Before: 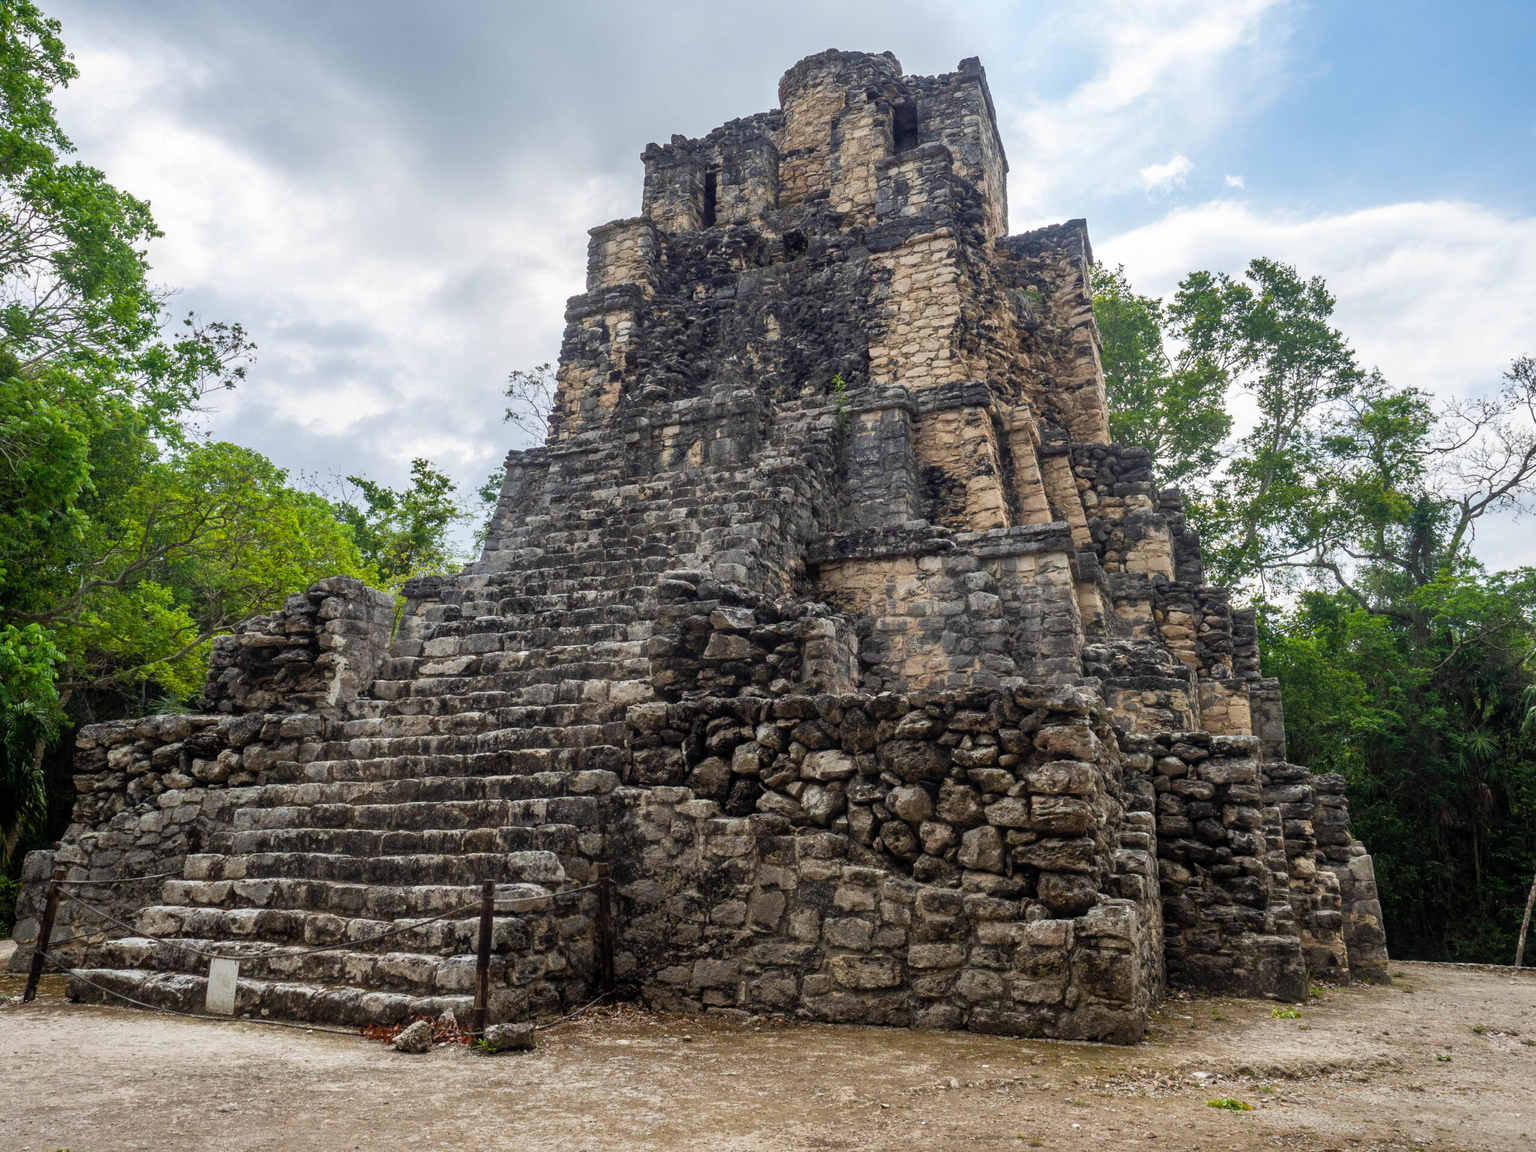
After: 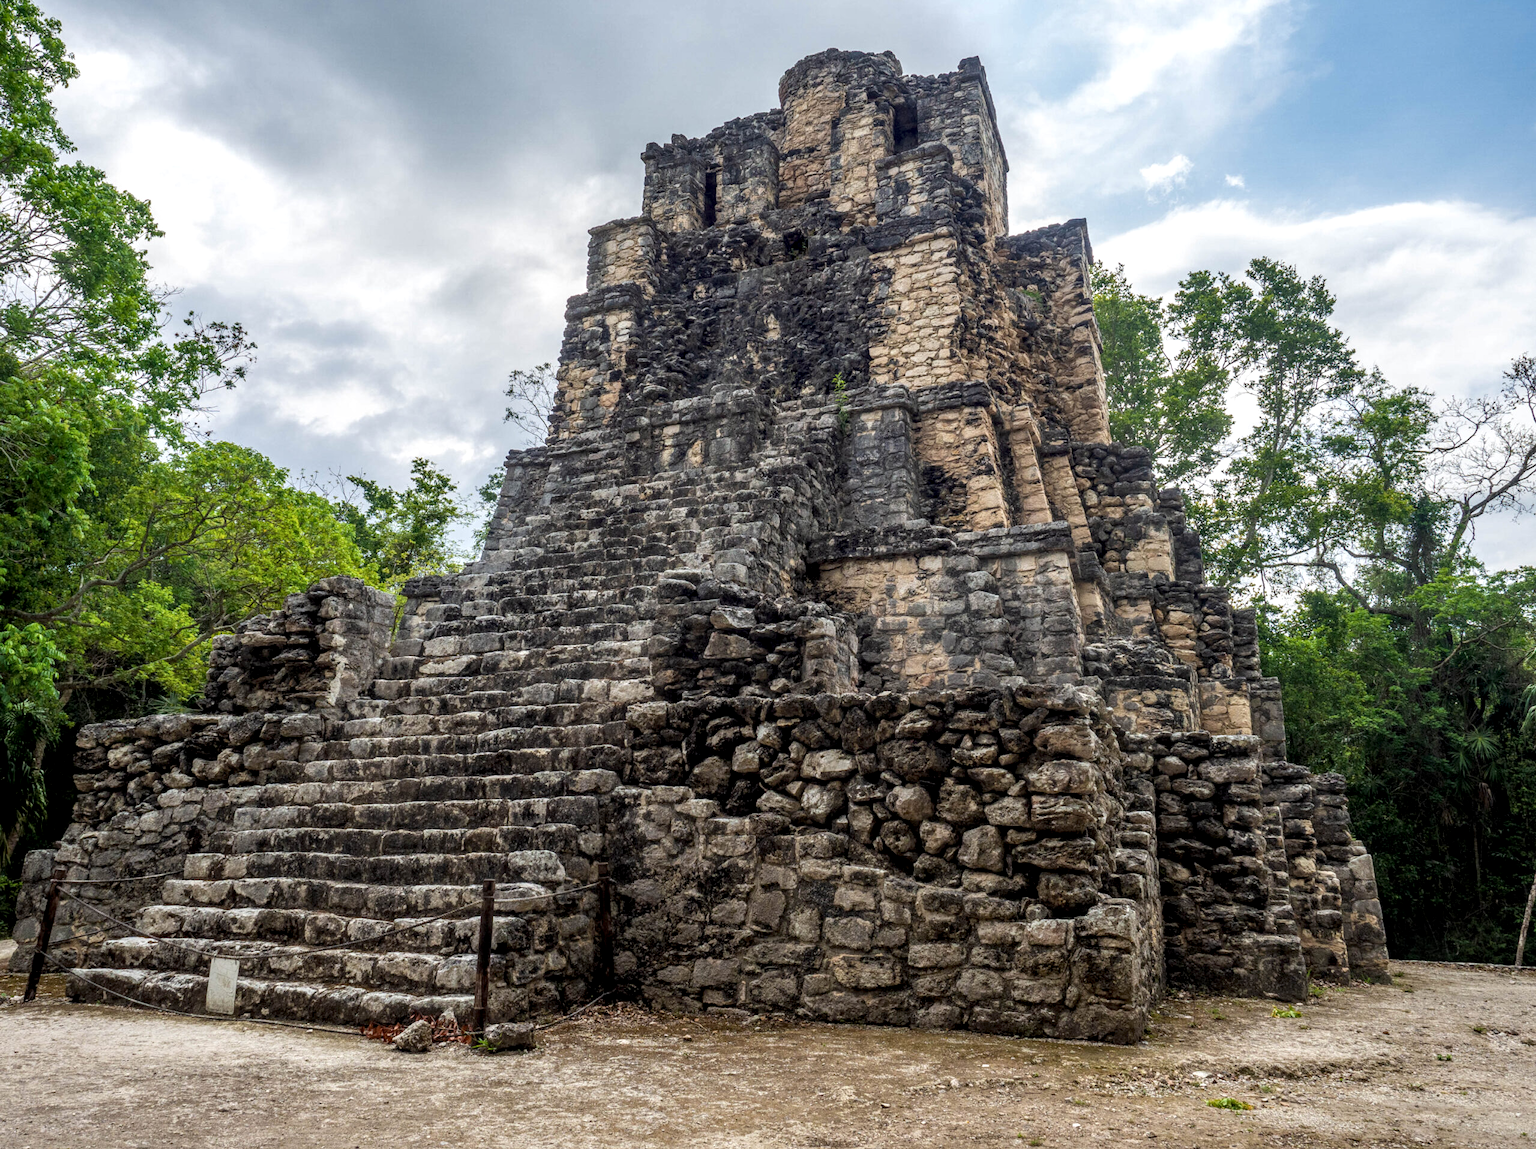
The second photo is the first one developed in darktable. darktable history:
crop: top 0.065%, bottom 0.137%
local contrast: detail 138%
